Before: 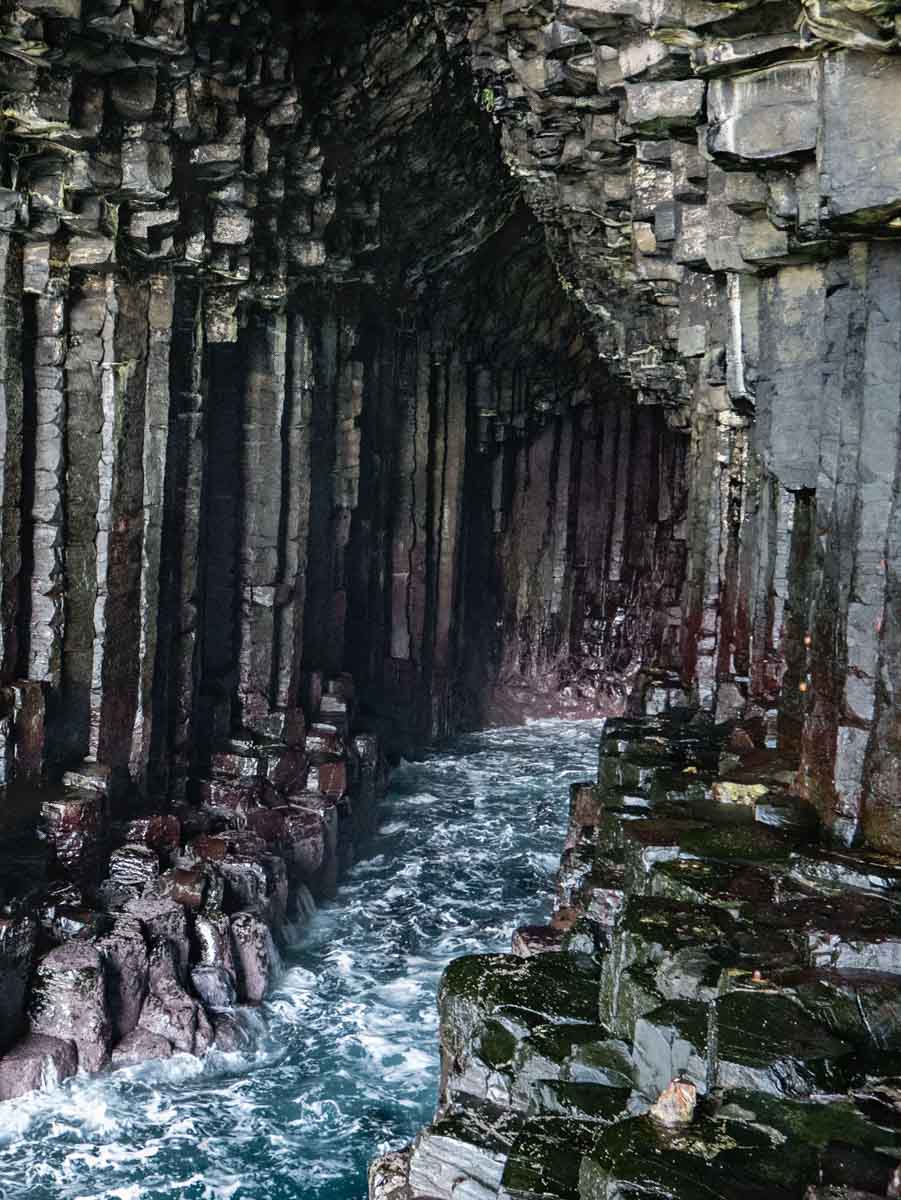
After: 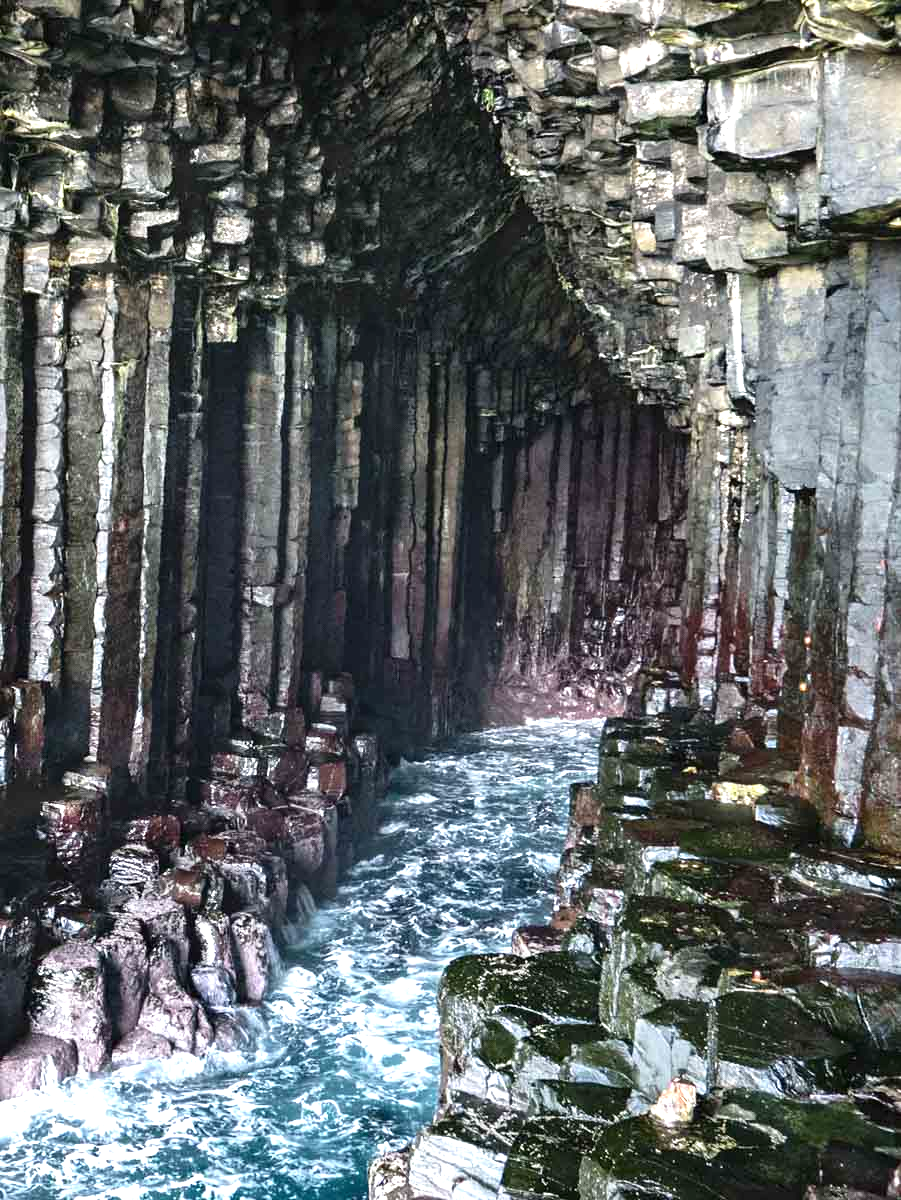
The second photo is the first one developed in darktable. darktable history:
exposure: black level correction 0, exposure 1.028 EV, compensate exposure bias true, compensate highlight preservation false
